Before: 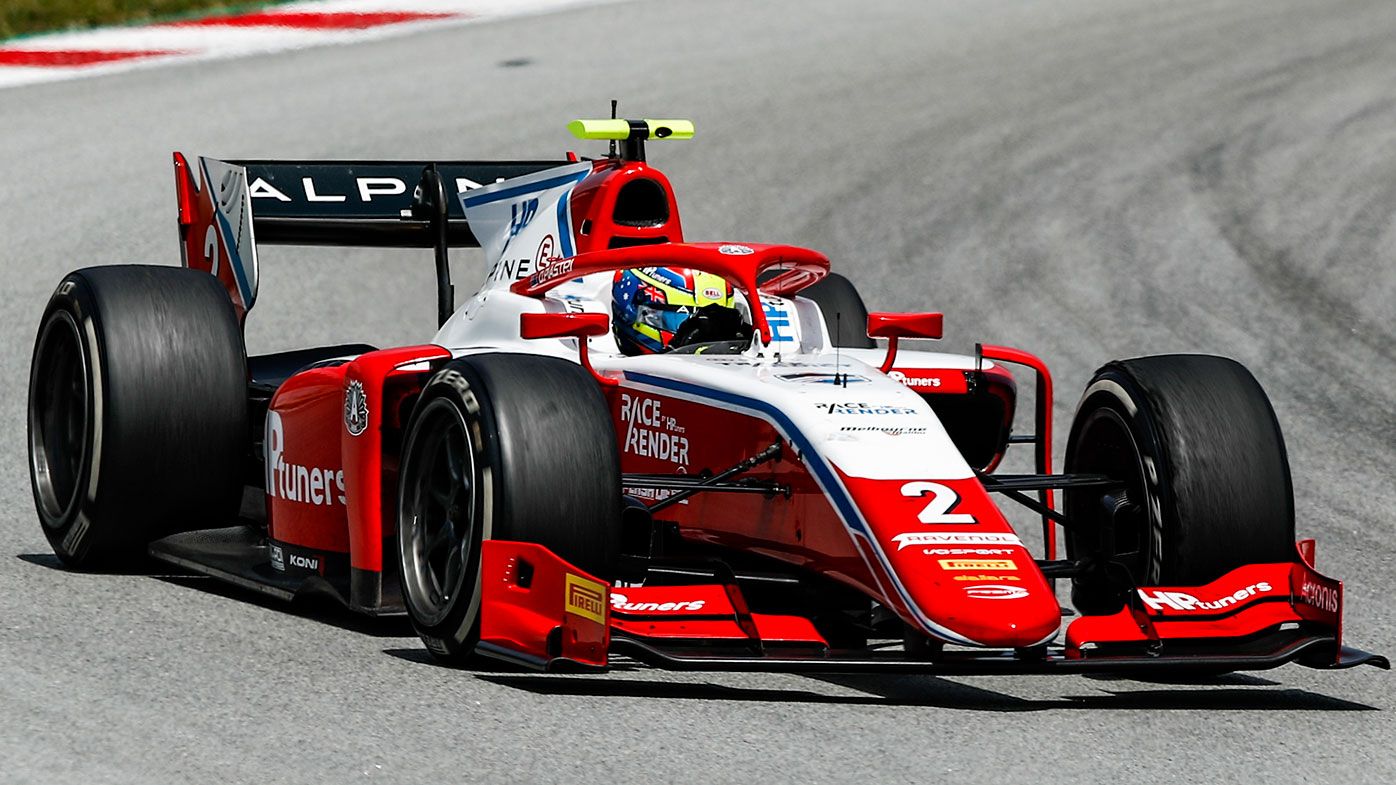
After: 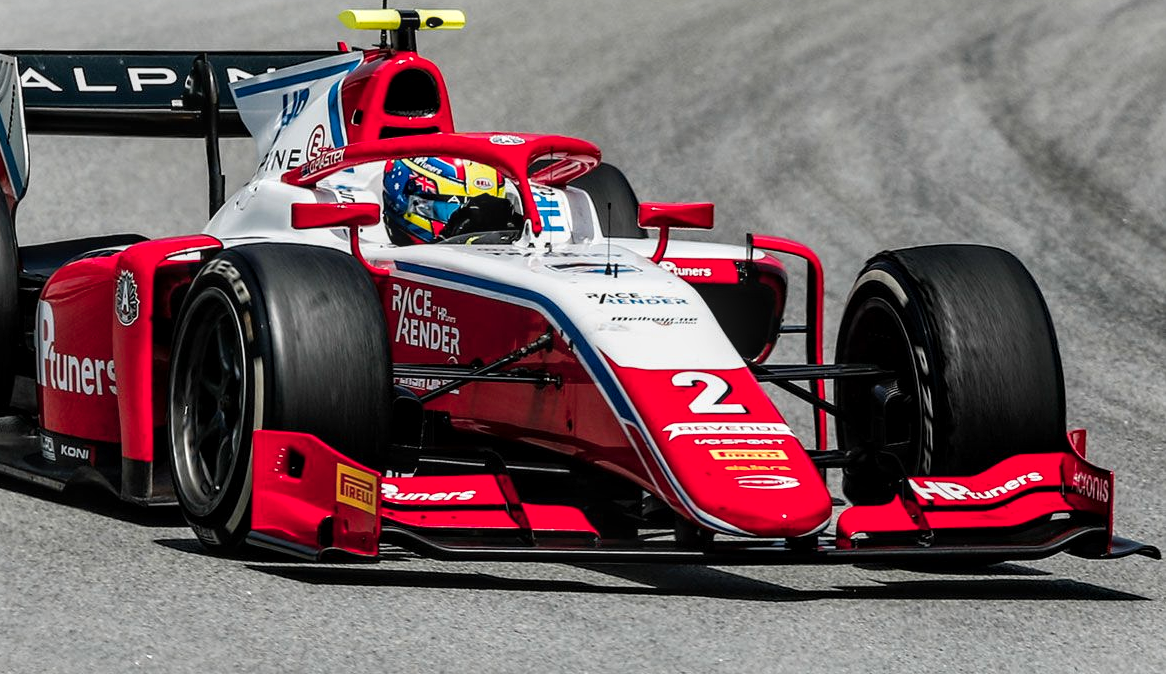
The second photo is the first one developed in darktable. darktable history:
crop: left 16.442%, top 14.124%
contrast brightness saturation: saturation 0.101
local contrast: on, module defaults
color zones: curves: ch1 [(0.29, 0.492) (0.373, 0.185) (0.509, 0.481)]; ch2 [(0.25, 0.462) (0.749, 0.457)]
